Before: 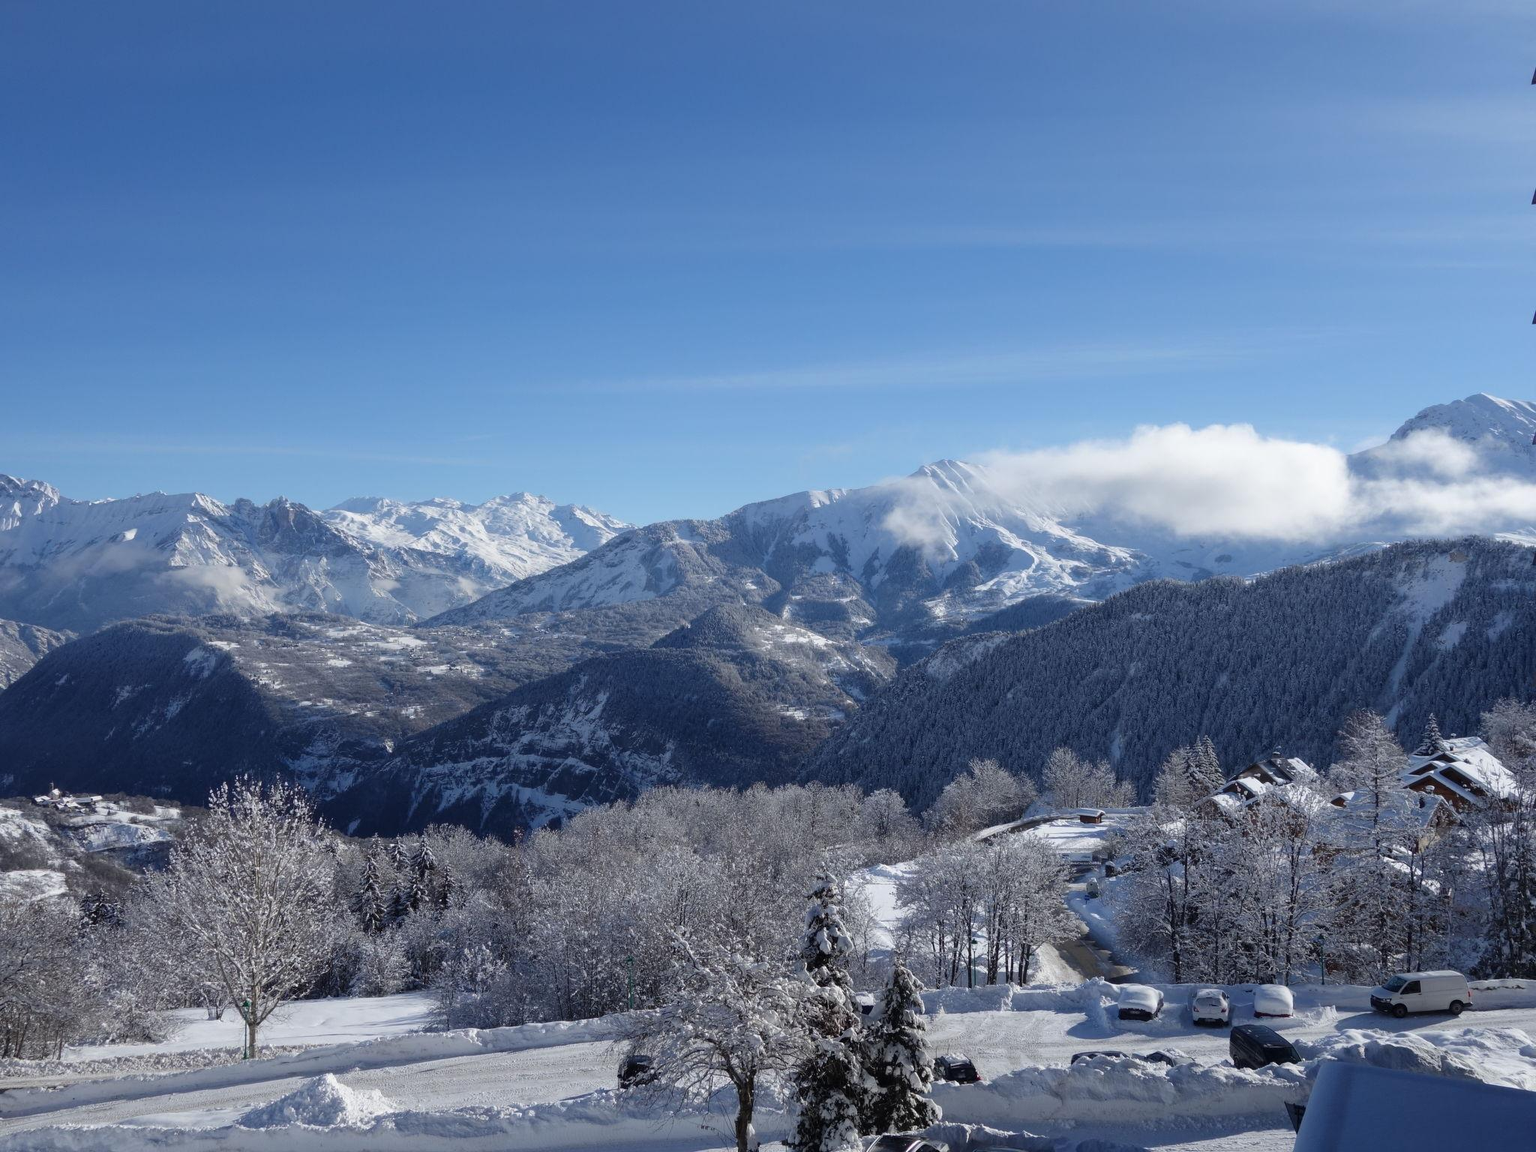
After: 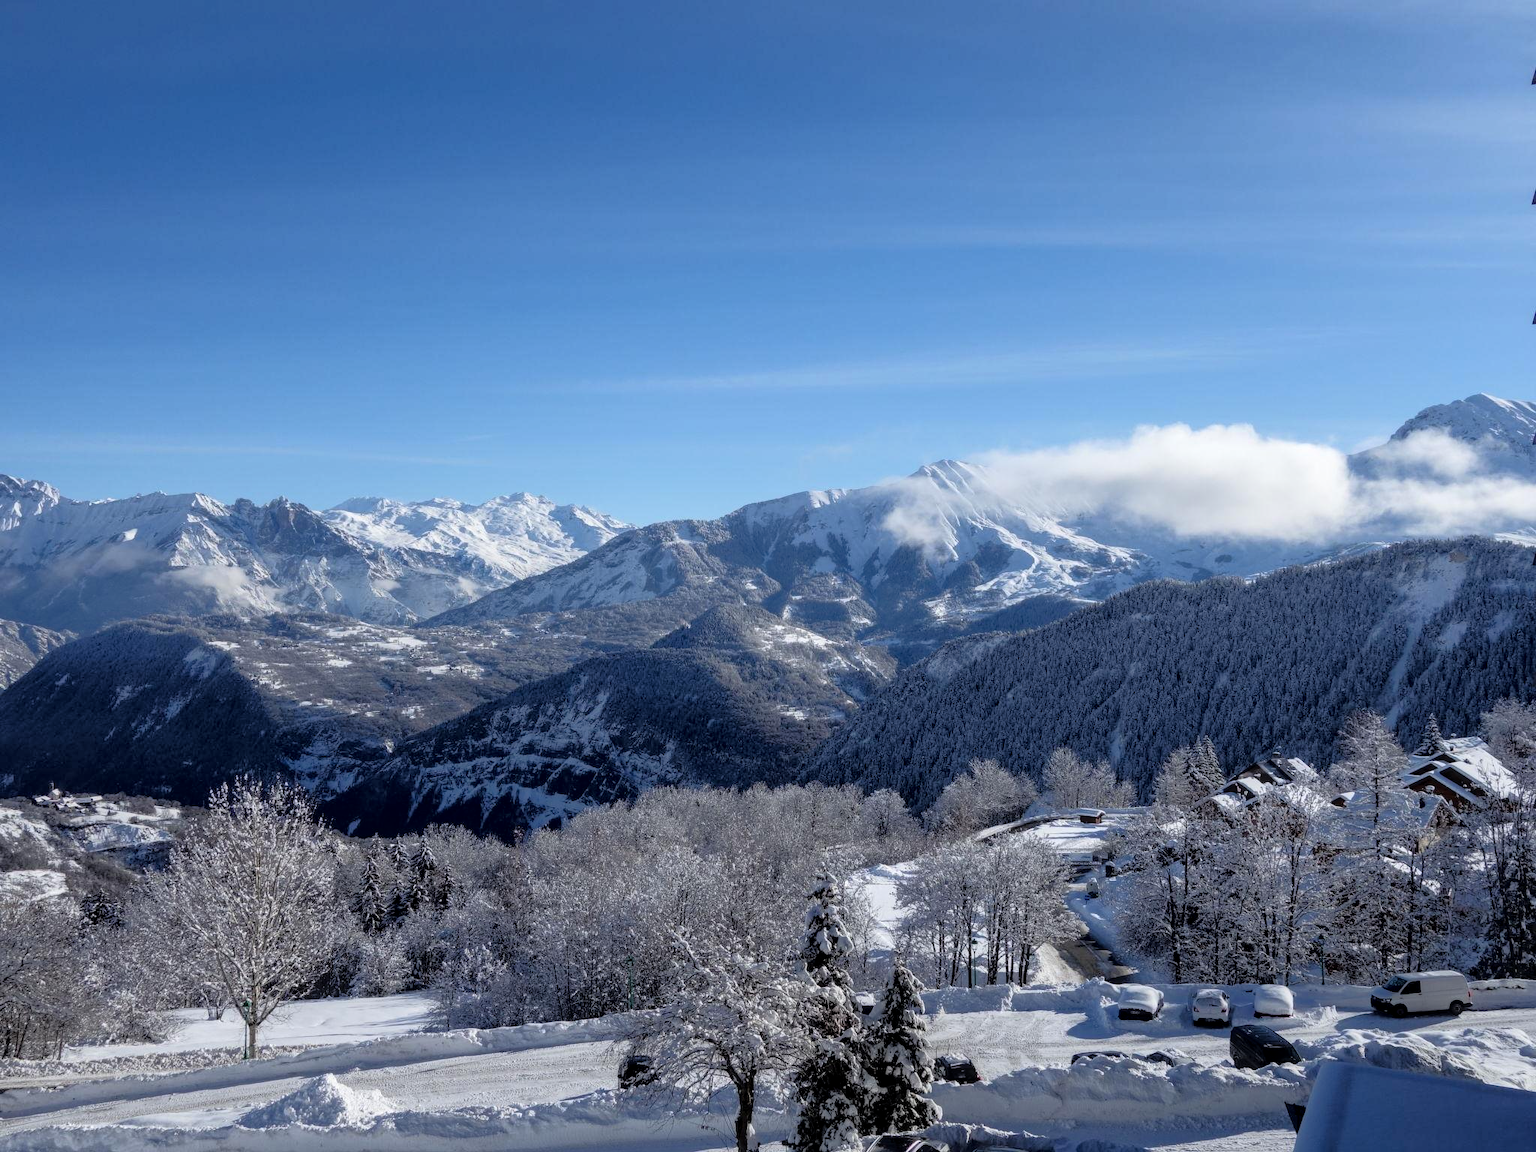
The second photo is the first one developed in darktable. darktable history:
tone equalizer: -8 EV -1.85 EV, -7 EV -1.18 EV, -6 EV -1.62 EV, edges refinement/feathering 500, mask exposure compensation -1.57 EV, preserve details no
color zones: curves: ch1 [(0.309, 0.524) (0.41, 0.329) (0.508, 0.509)]; ch2 [(0.25, 0.457) (0.75, 0.5)]
local contrast: on, module defaults
